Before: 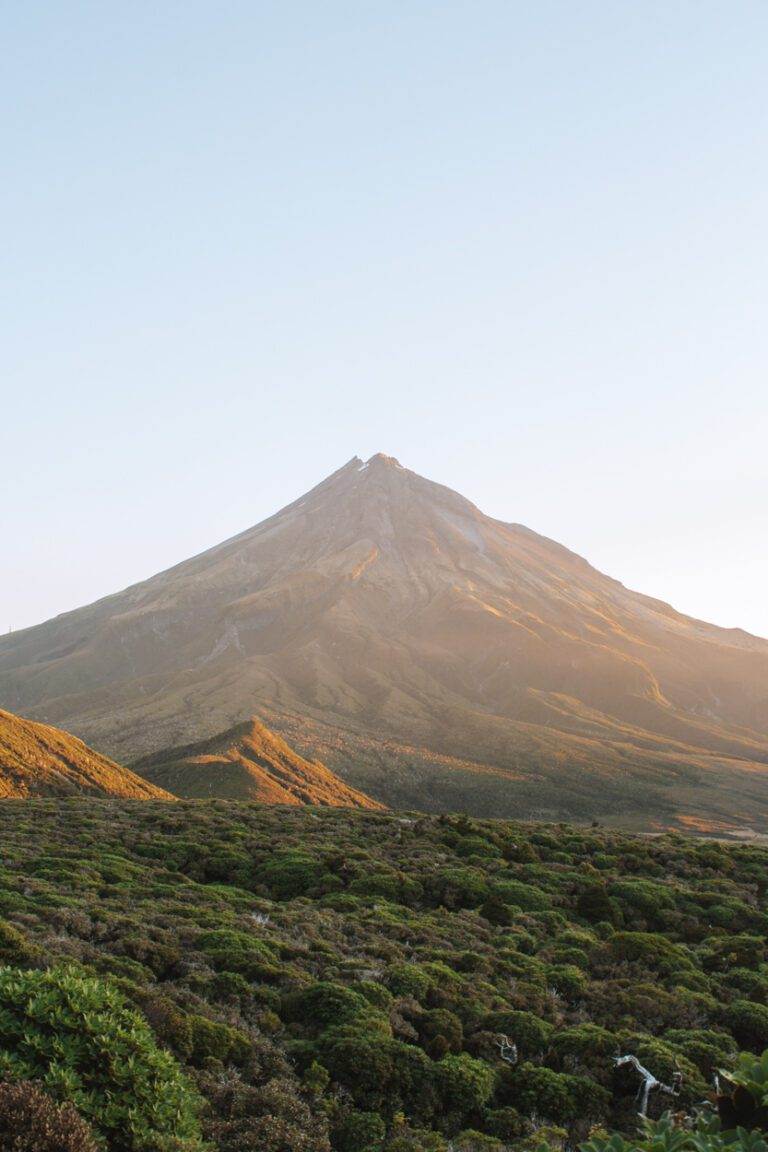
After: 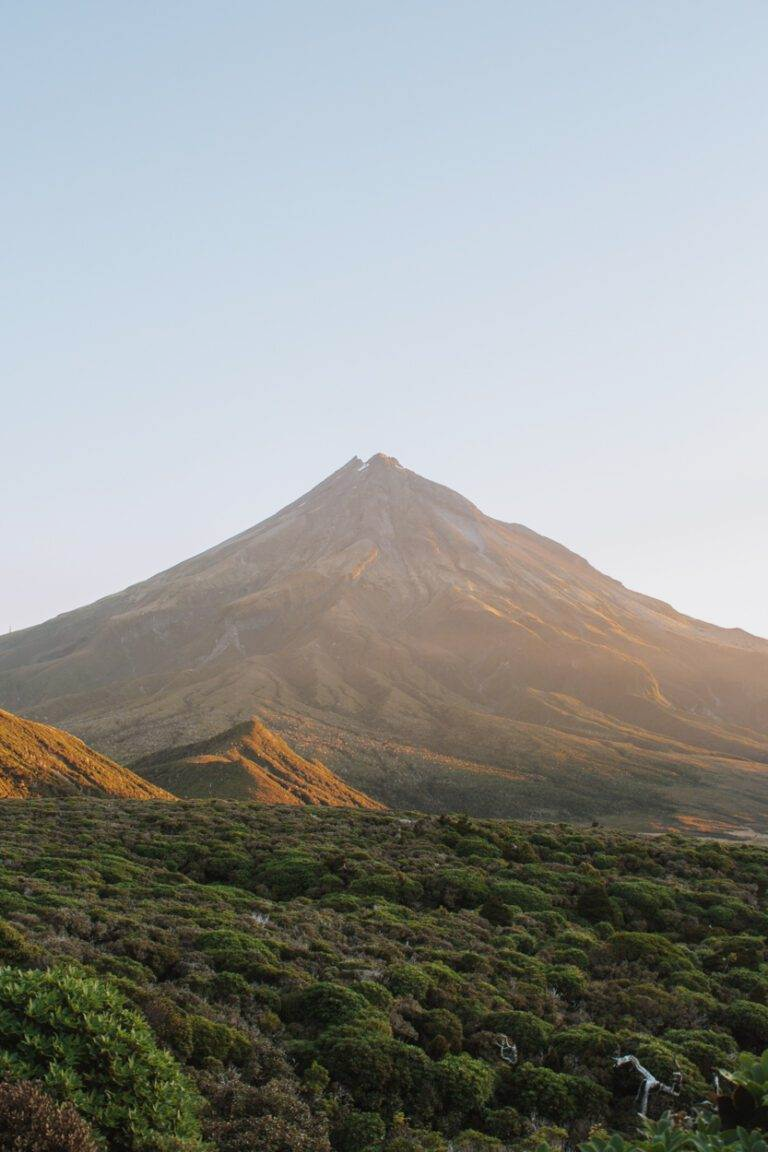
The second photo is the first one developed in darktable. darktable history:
tone equalizer: on, module defaults
exposure: exposure -0.208 EV, compensate highlight preservation false
